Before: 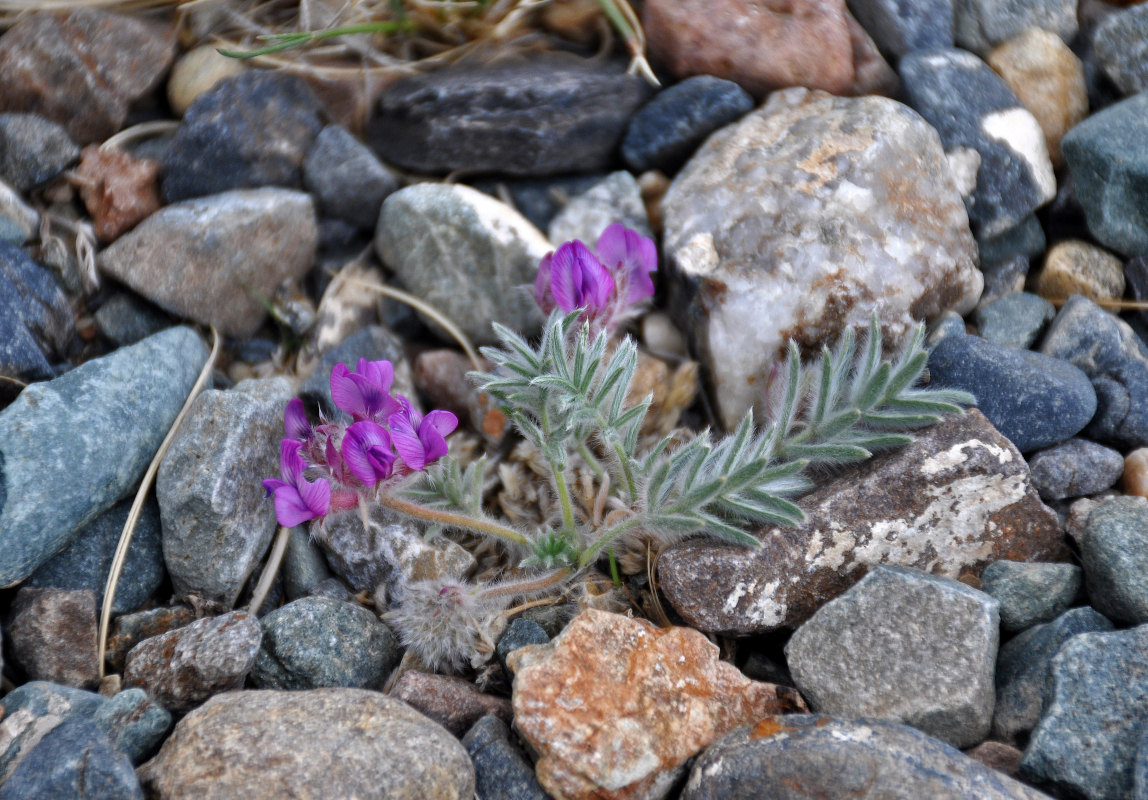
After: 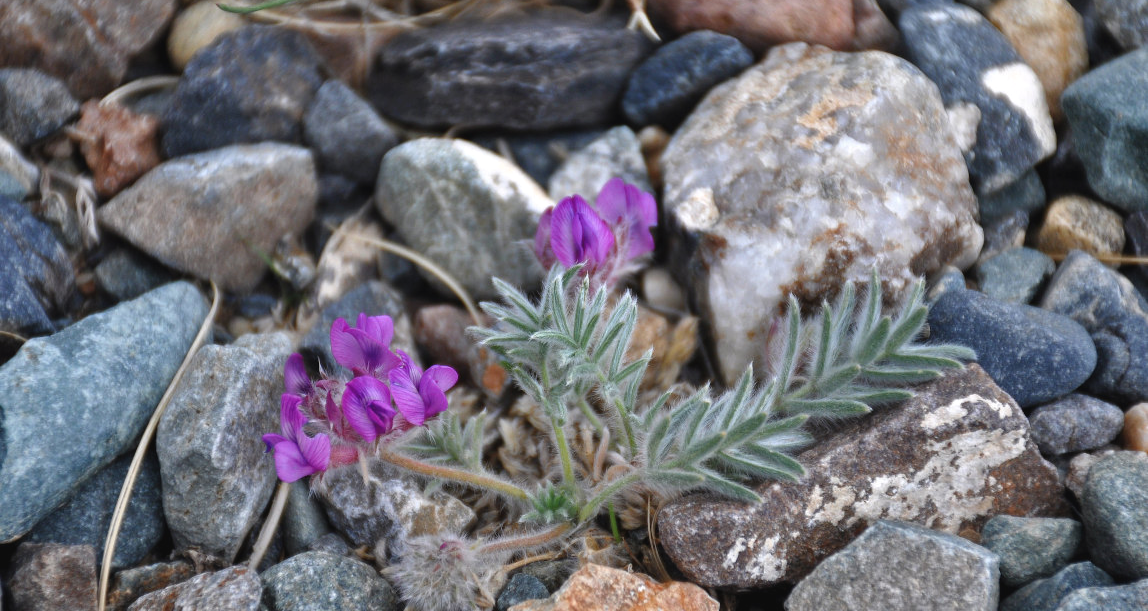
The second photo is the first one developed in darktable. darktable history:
exposure: black level correction -0.004, exposure 0.038 EV, compensate exposure bias true, compensate highlight preservation false
crop: top 5.667%, bottom 17.909%
